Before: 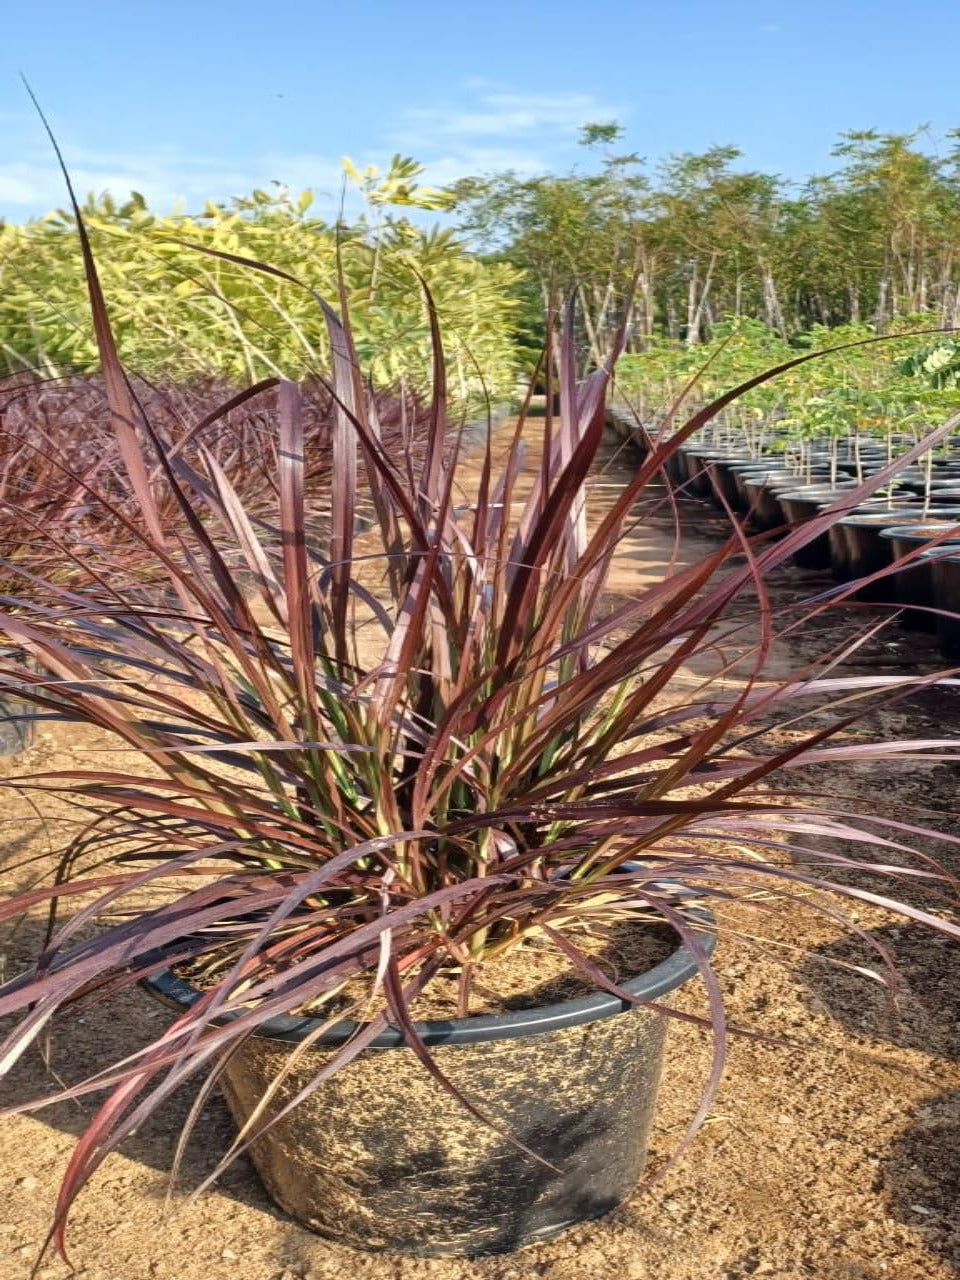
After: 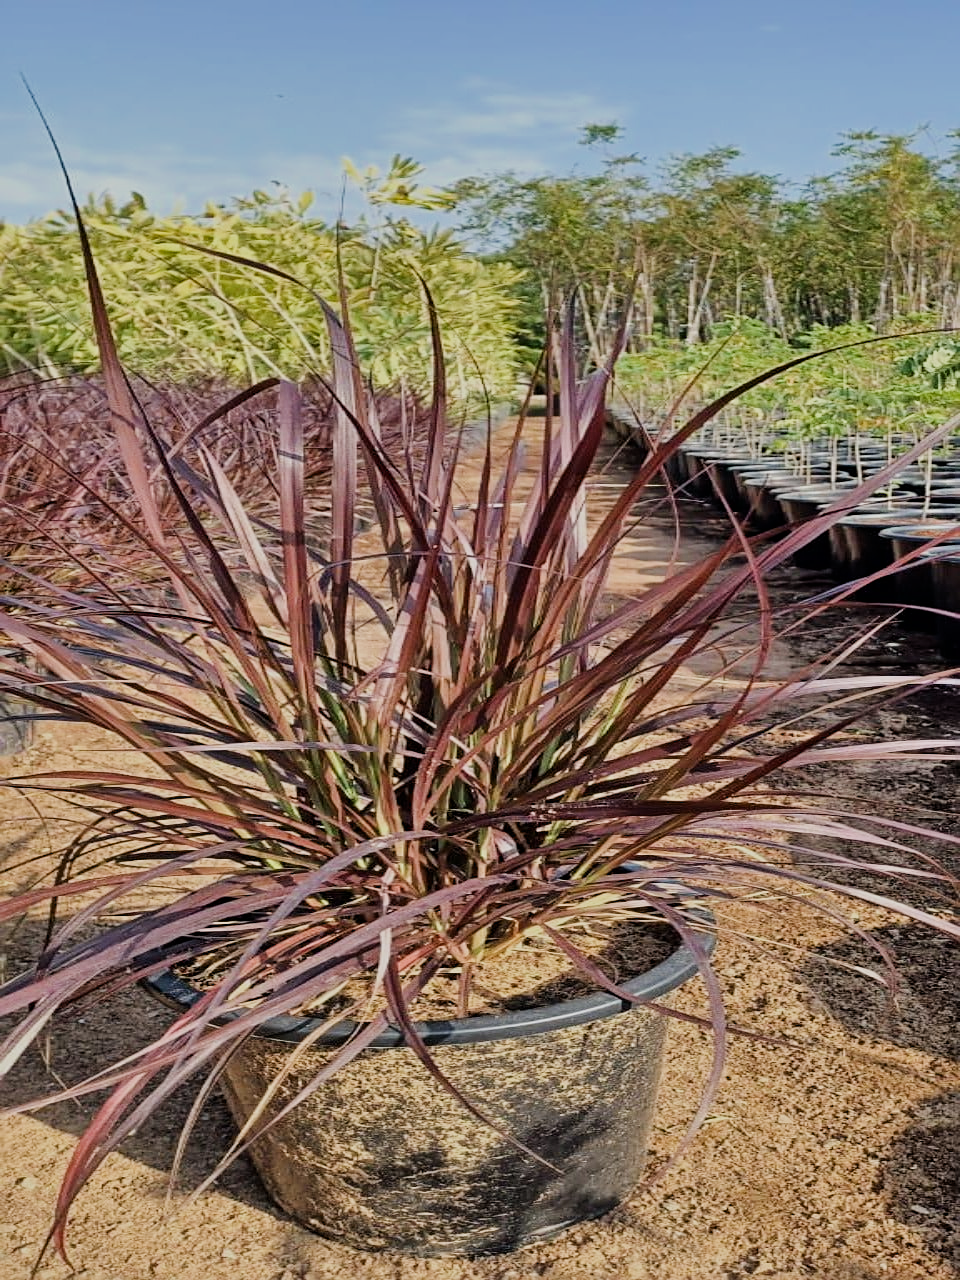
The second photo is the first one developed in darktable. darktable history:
shadows and highlights: soften with gaussian
filmic rgb: black relative exposure -7.22 EV, white relative exposure 5.34 EV, hardness 3.03, contrast in shadows safe
sharpen: on, module defaults
